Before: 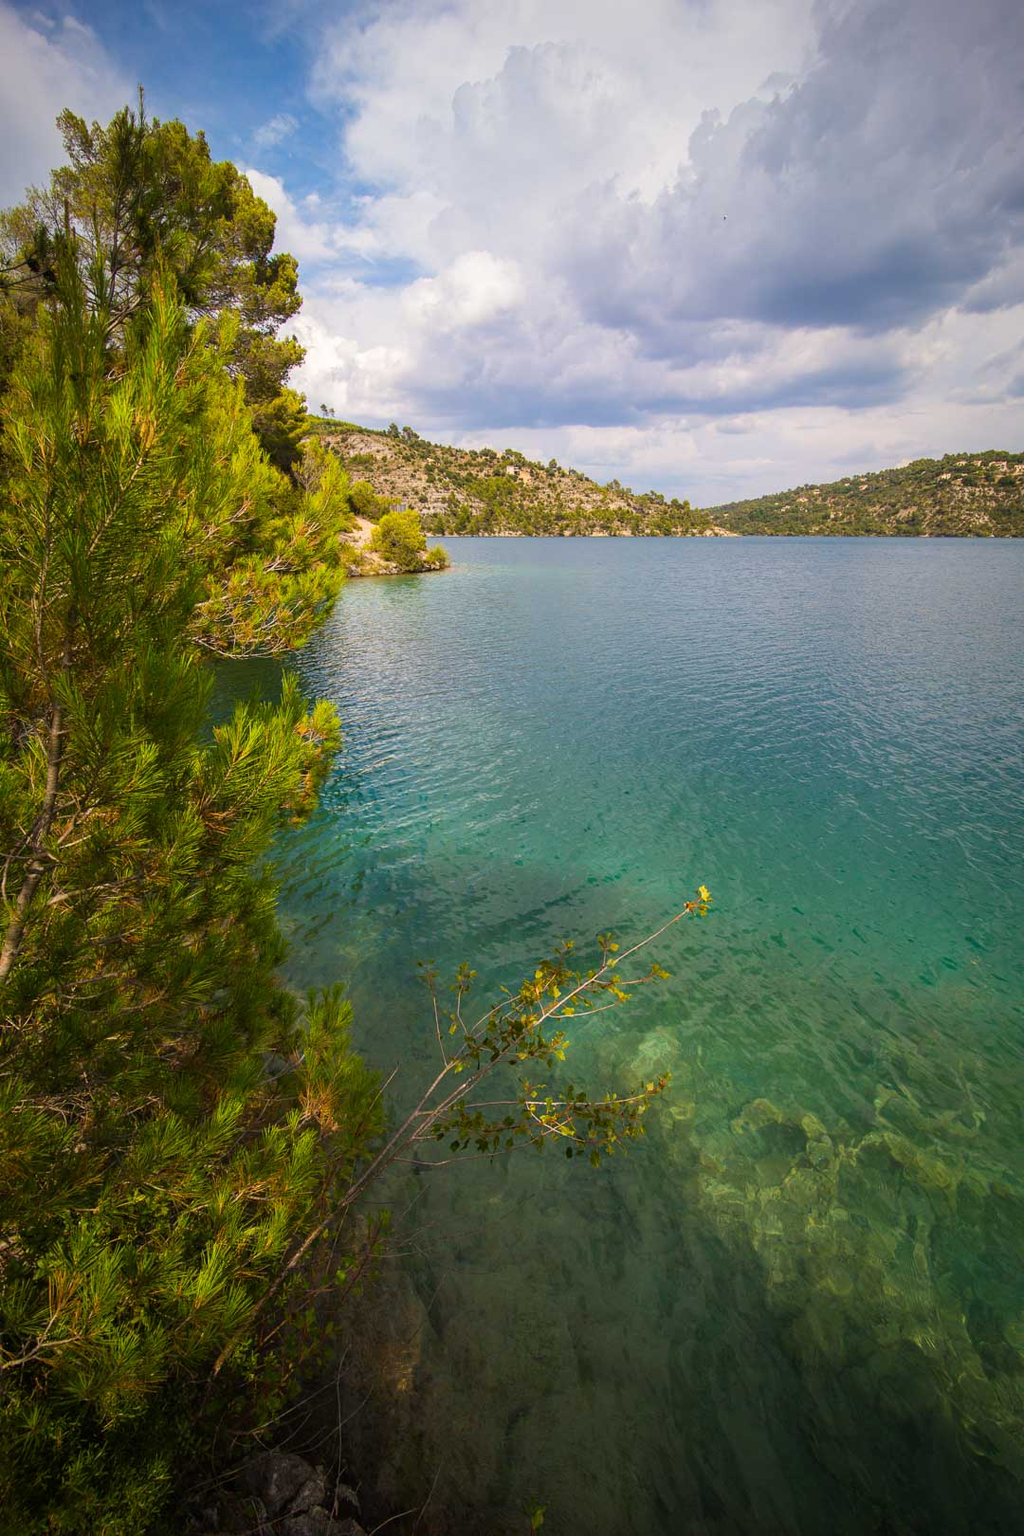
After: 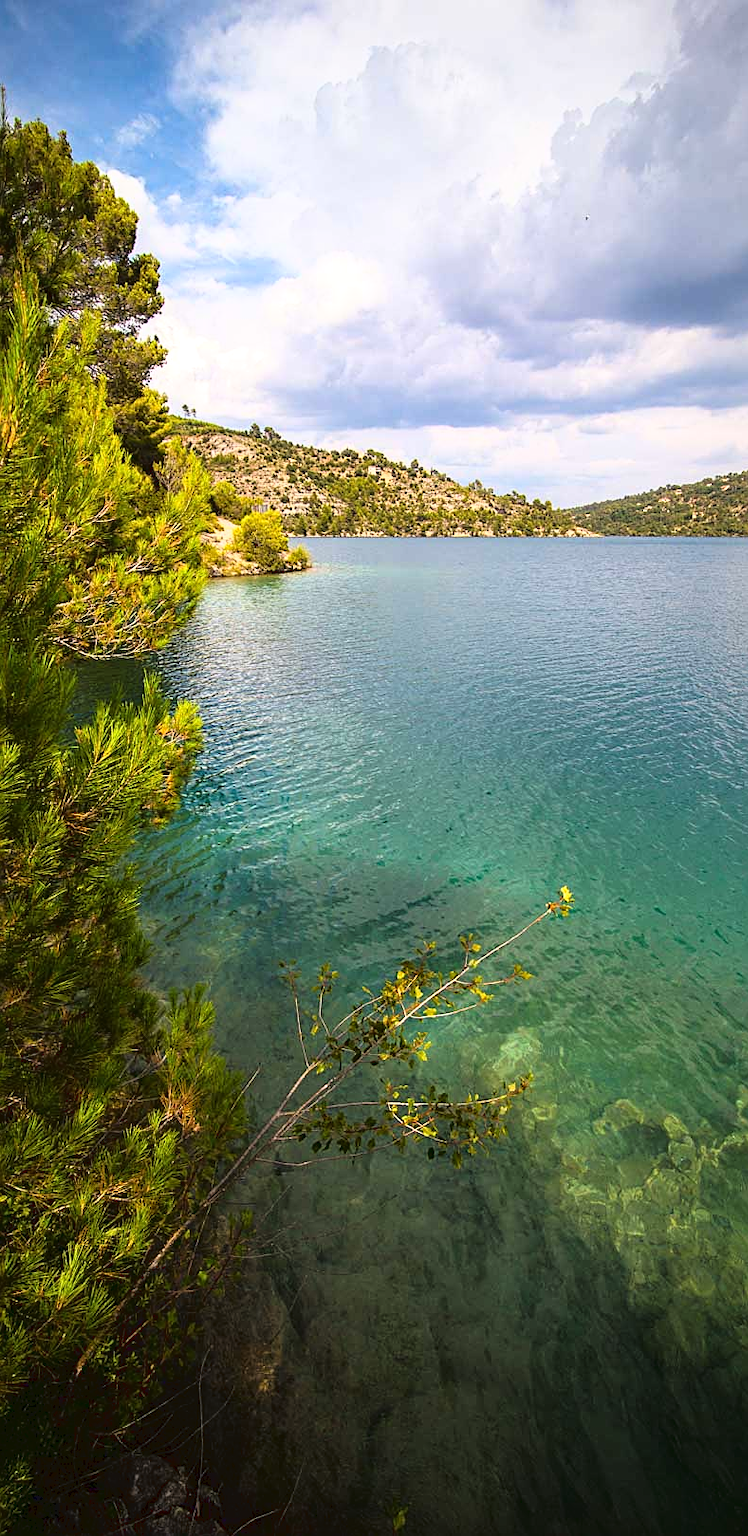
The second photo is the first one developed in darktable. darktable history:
crop: left 13.586%, right 13.289%
sharpen: on, module defaults
tone curve: curves: ch0 [(0, 0) (0.003, 0.047) (0.011, 0.047) (0.025, 0.047) (0.044, 0.049) (0.069, 0.051) (0.1, 0.062) (0.136, 0.086) (0.177, 0.125) (0.224, 0.178) (0.277, 0.246) (0.335, 0.324) (0.399, 0.407) (0.468, 0.48) (0.543, 0.57) (0.623, 0.675) (0.709, 0.772) (0.801, 0.876) (0.898, 0.963) (1, 1)], color space Lab, linked channels, preserve colors none
exposure: black level correction 0.001, exposure 0.193 EV, compensate highlight preservation false
